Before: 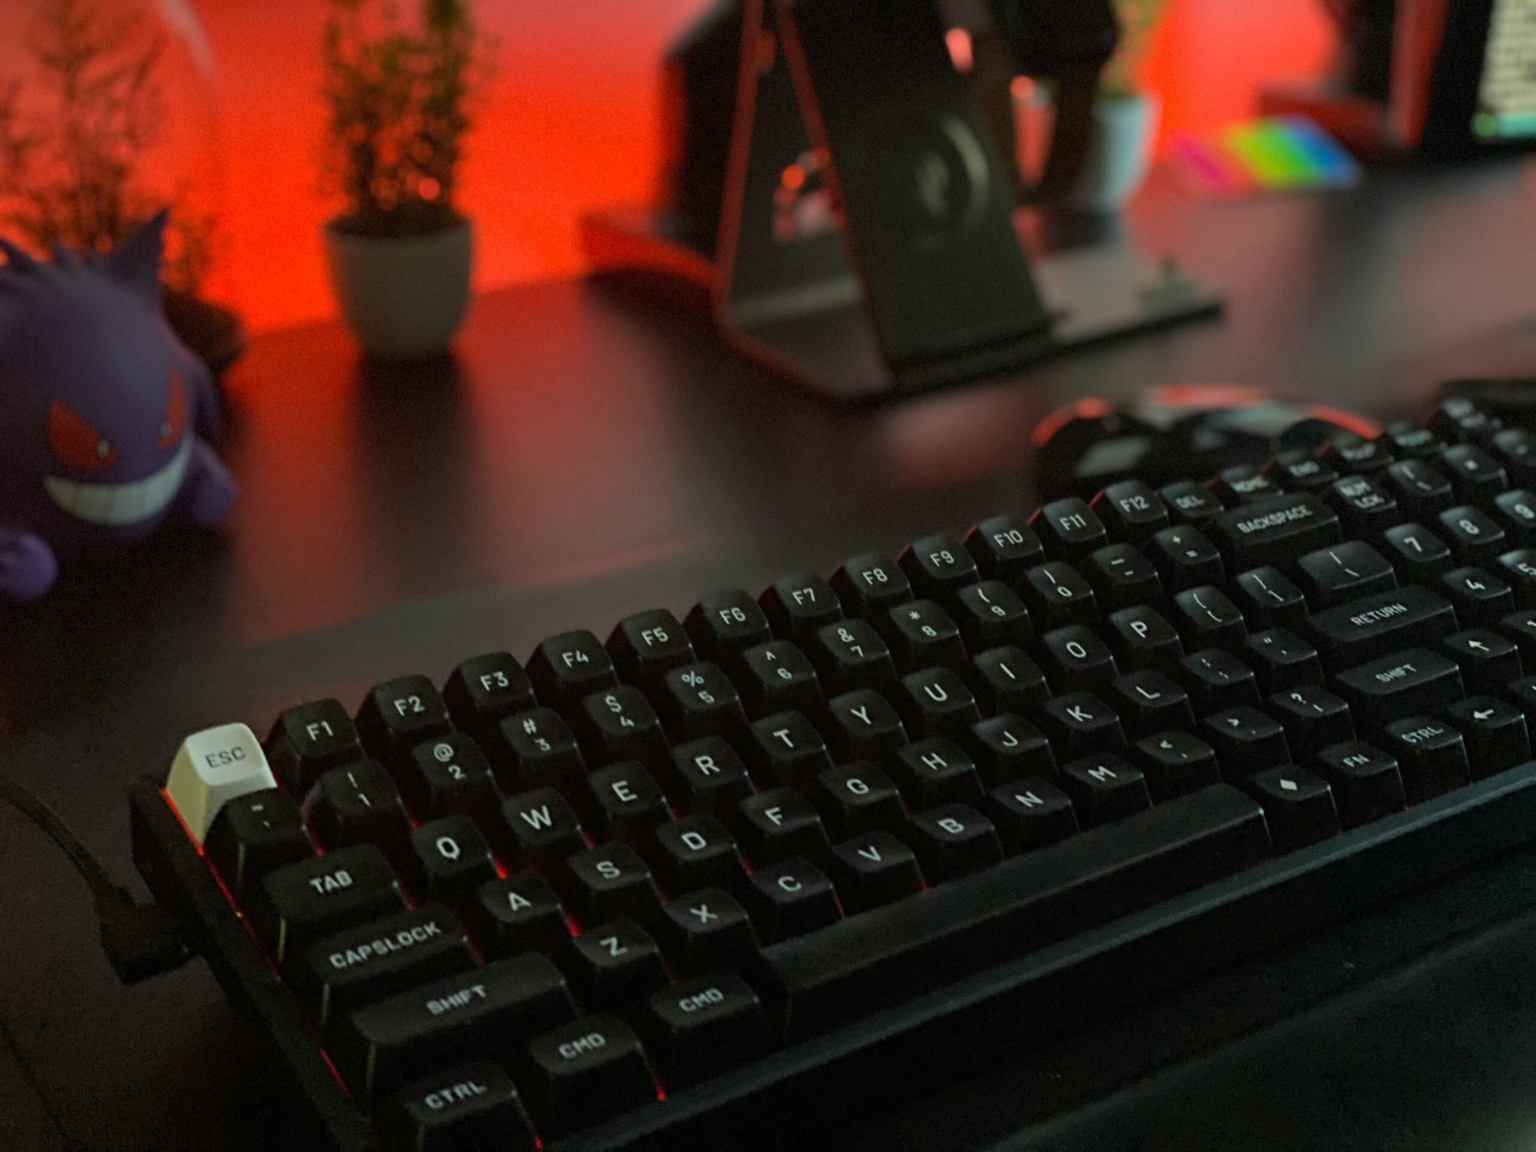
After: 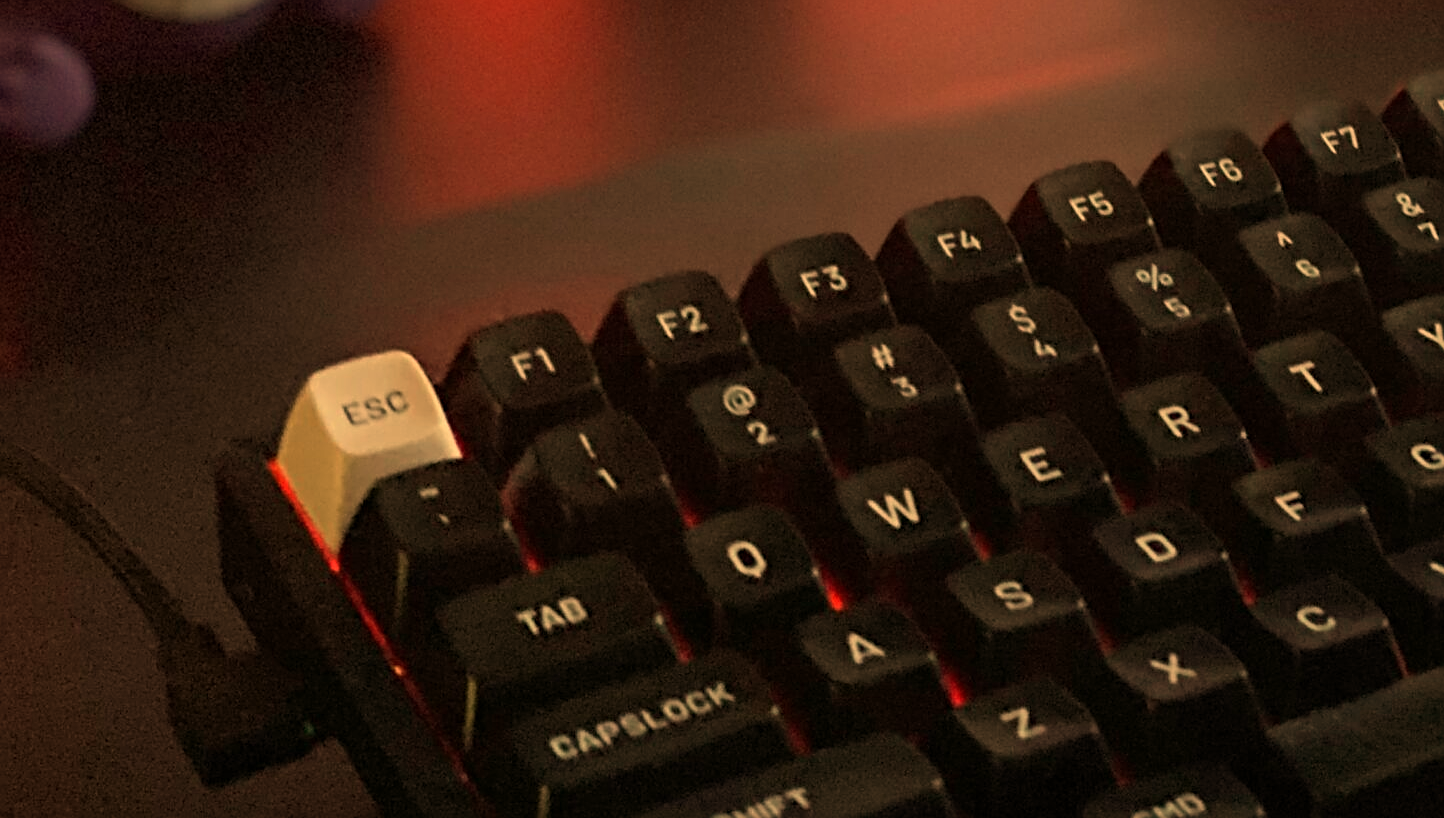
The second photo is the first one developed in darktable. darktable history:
white balance: red 1.467, blue 0.684
crop: top 44.483%, right 43.593%, bottom 12.892%
sharpen: on, module defaults
